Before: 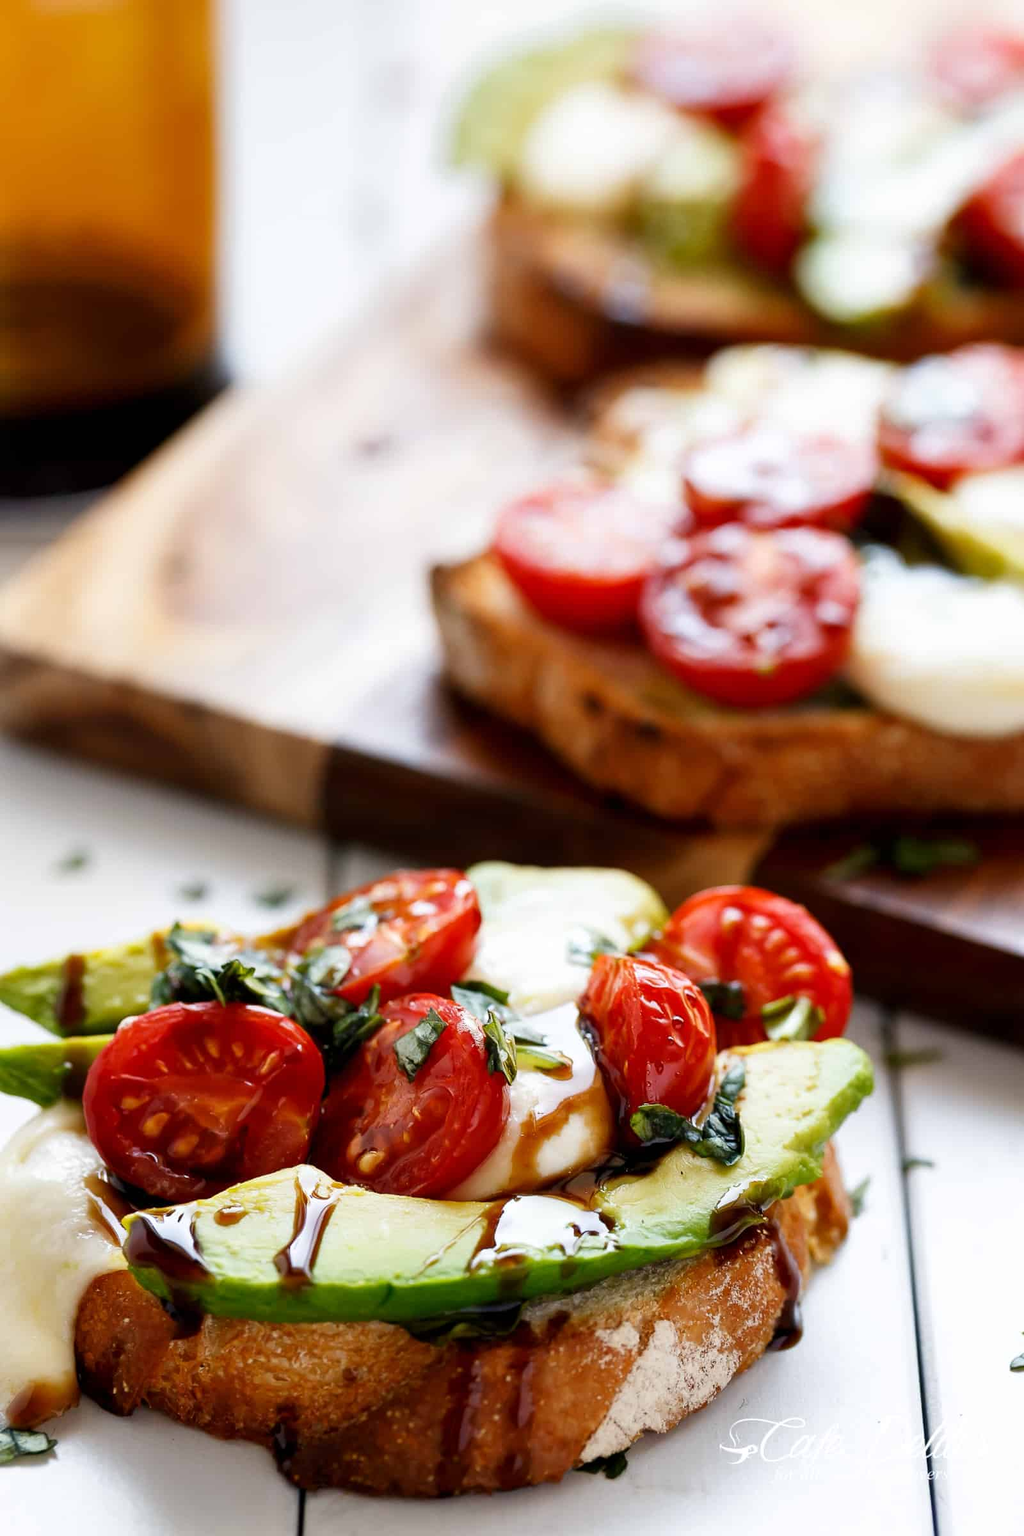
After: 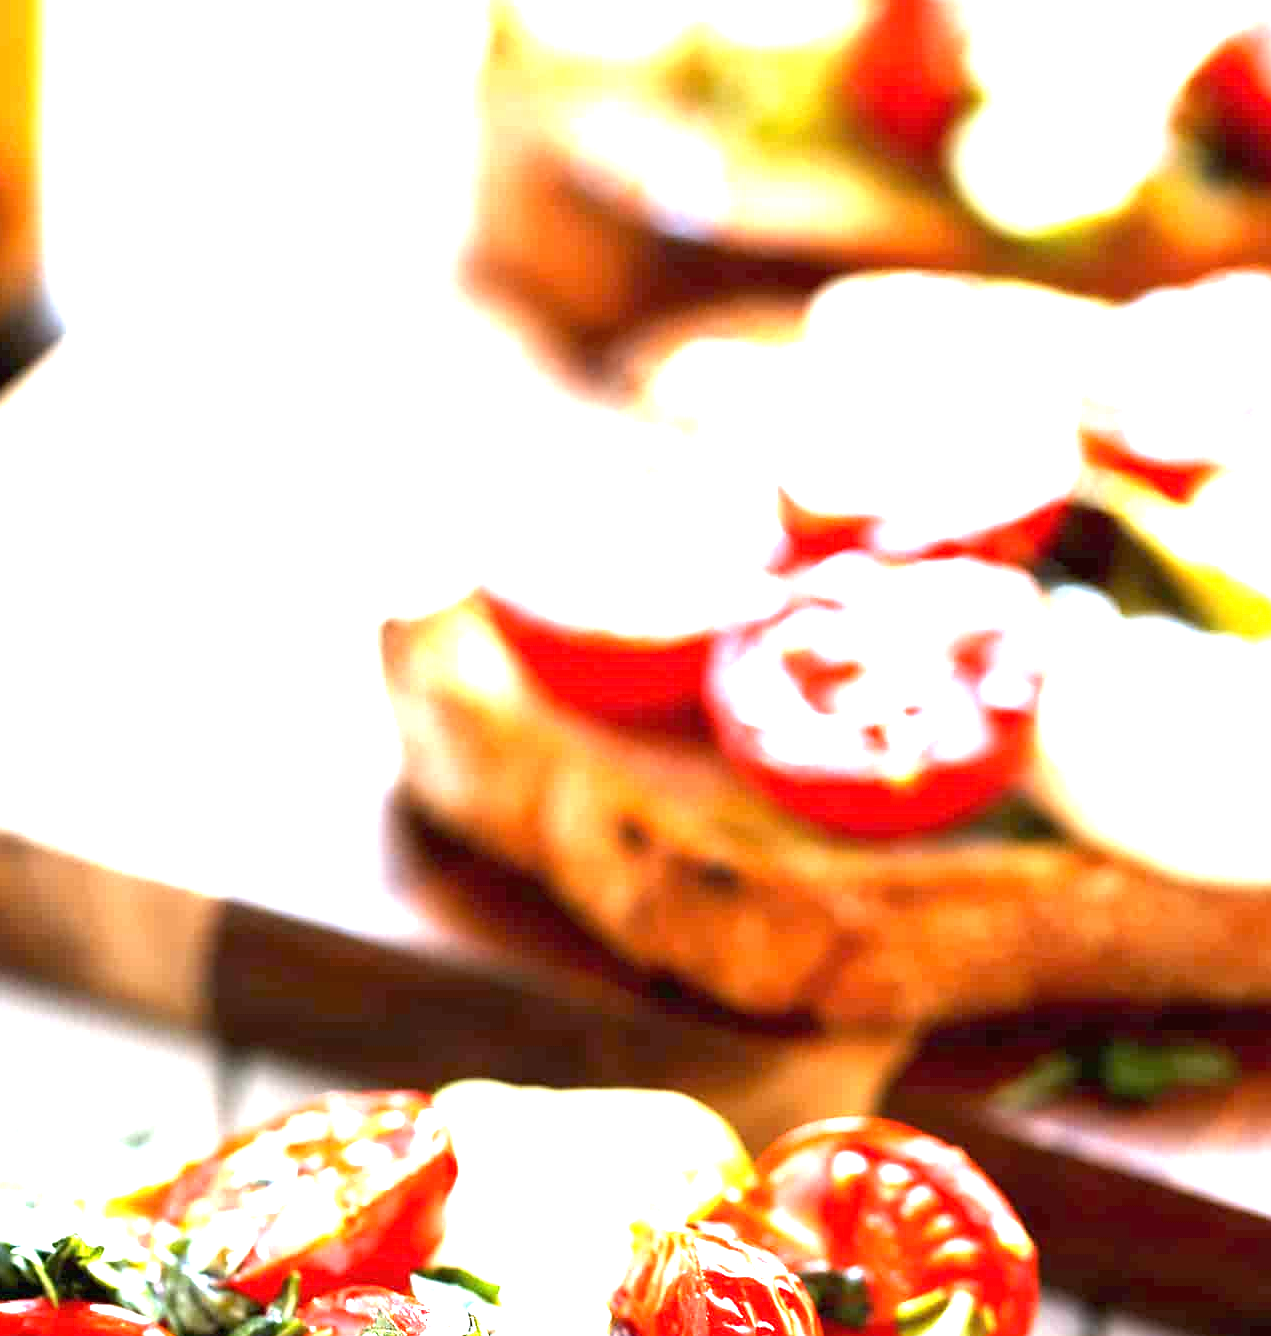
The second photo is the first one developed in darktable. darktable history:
white balance: red 0.974, blue 1.044
crop: left 18.38%, top 11.092%, right 2.134%, bottom 33.217%
exposure: black level correction 0, exposure 2.327 EV, compensate exposure bias true, compensate highlight preservation false
sharpen: amount 0.2
